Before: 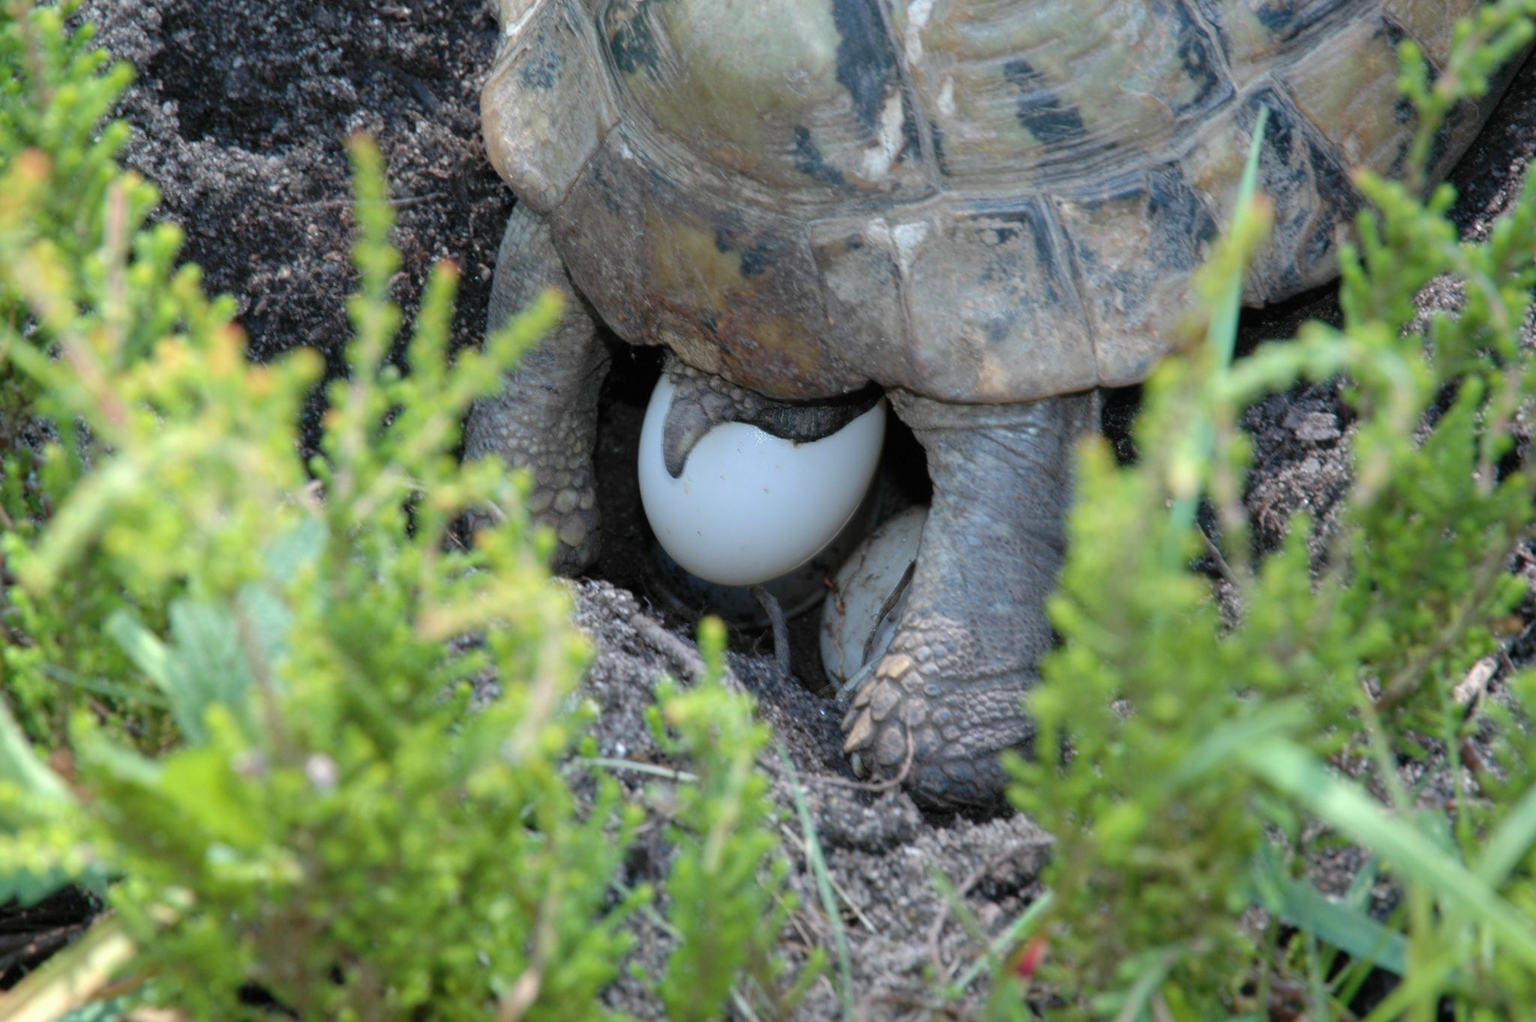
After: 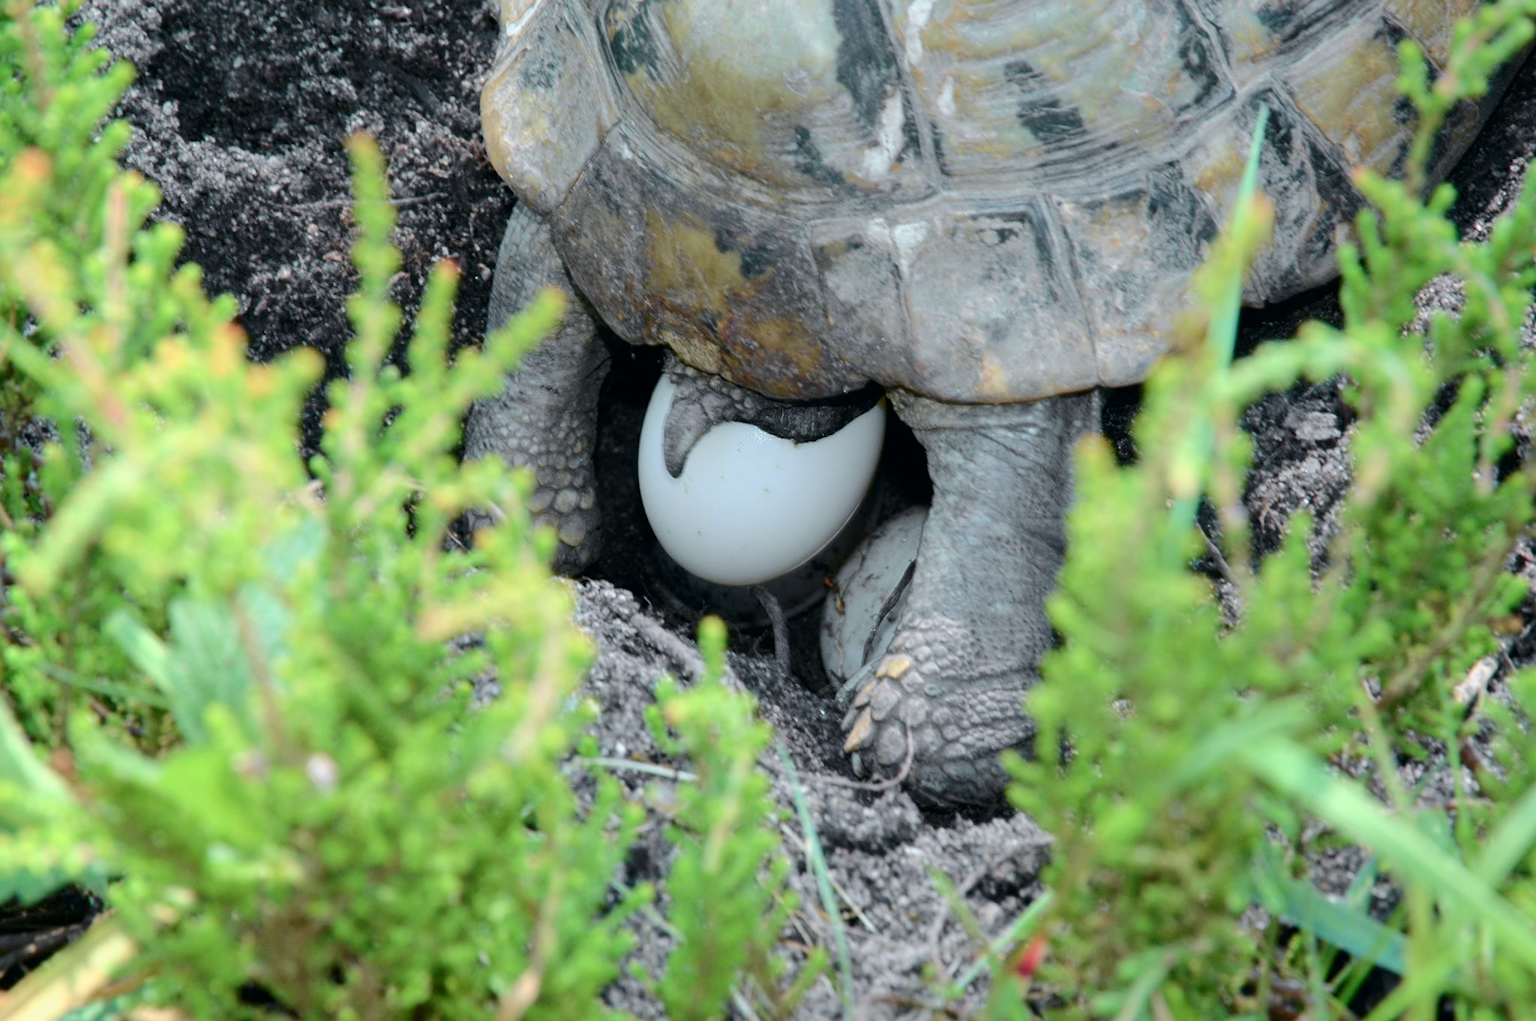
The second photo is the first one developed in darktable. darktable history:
tone curve: curves: ch0 [(0, 0) (0.035, 0.017) (0.131, 0.108) (0.279, 0.279) (0.476, 0.554) (0.617, 0.693) (0.704, 0.77) (0.801, 0.854) (0.895, 0.927) (1, 0.976)]; ch1 [(0, 0) (0.318, 0.278) (0.444, 0.427) (0.493, 0.488) (0.504, 0.497) (0.537, 0.538) (0.594, 0.616) (0.746, 0.764) (1, 1)]; ch2 [(0, 0) (0.316, 0.292) (0.381, 0.37) (0.423, 0.448) (0.476, 0.482) (0.502, 0.495) (0.529, 0.547) (0.583, 0.608) (0.639, 0.657) (0.7, 0.7) (0.861, 0.808) (1, 0.951)], color space Lab, independent channels, preserve colors none
sharpen: amount 0.2
